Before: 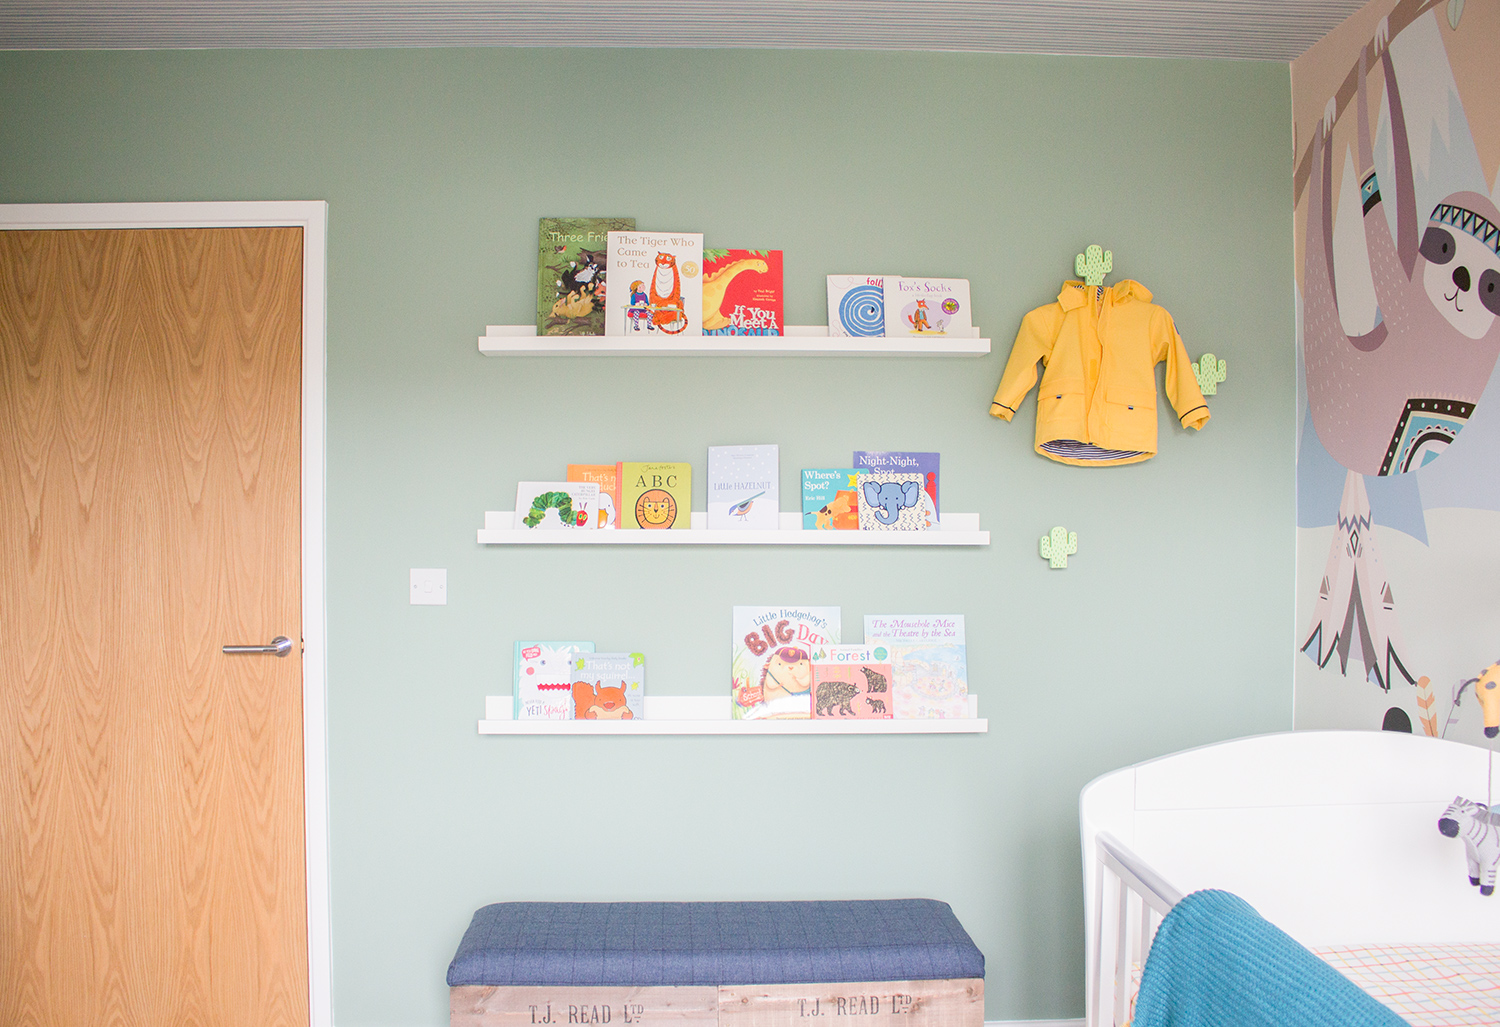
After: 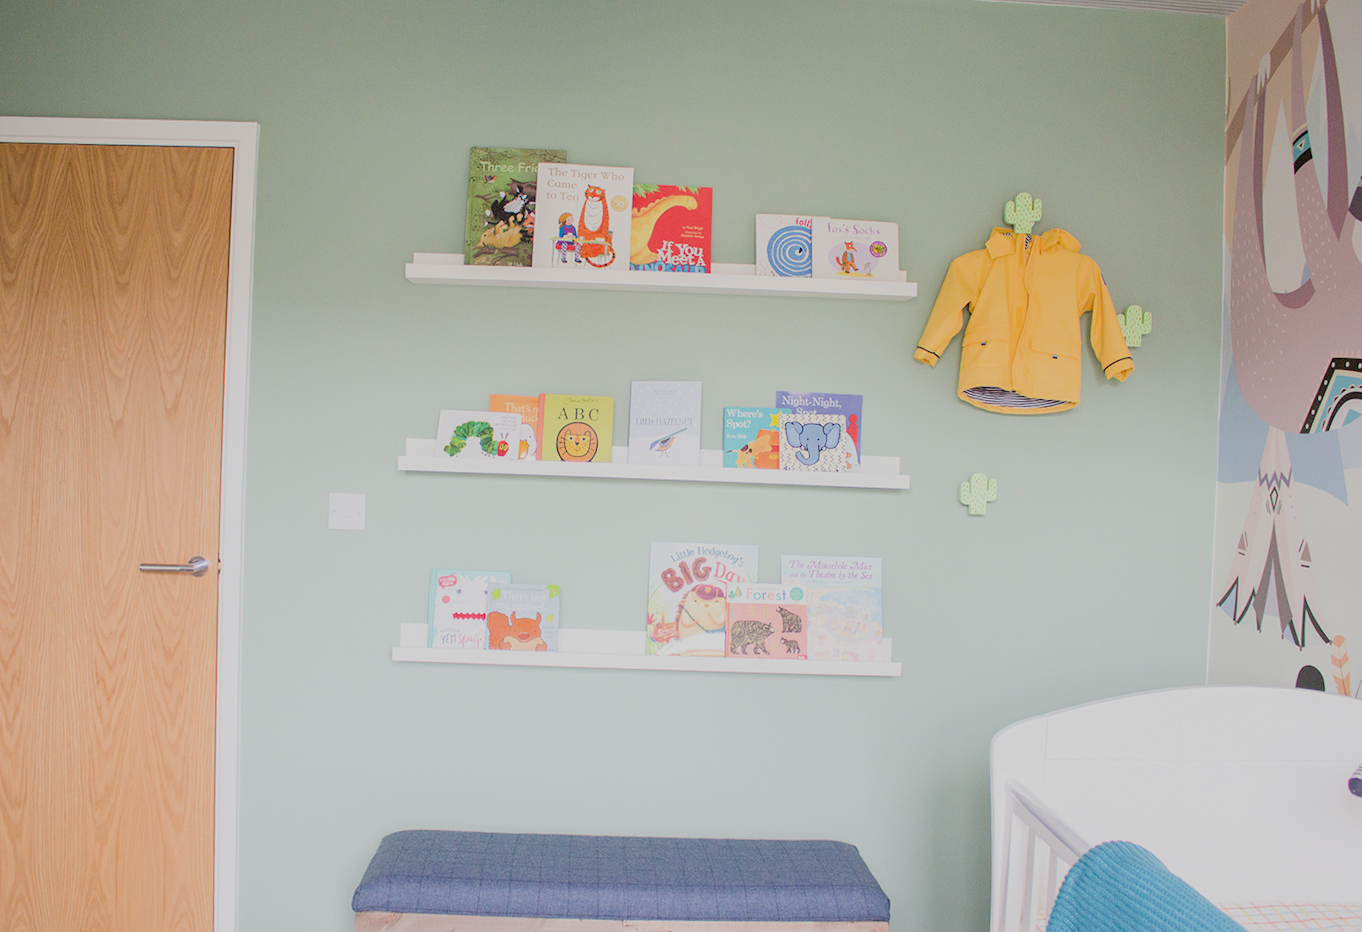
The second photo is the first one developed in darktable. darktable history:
filmic rgb: black relative exposure -7.65 EV, white relative exposure 4.56 EV, hardness 3.61
crop and rotate: angle -1.96°, left 3.097%, top 4.154%, right 1.586%, bottom 0.529%
